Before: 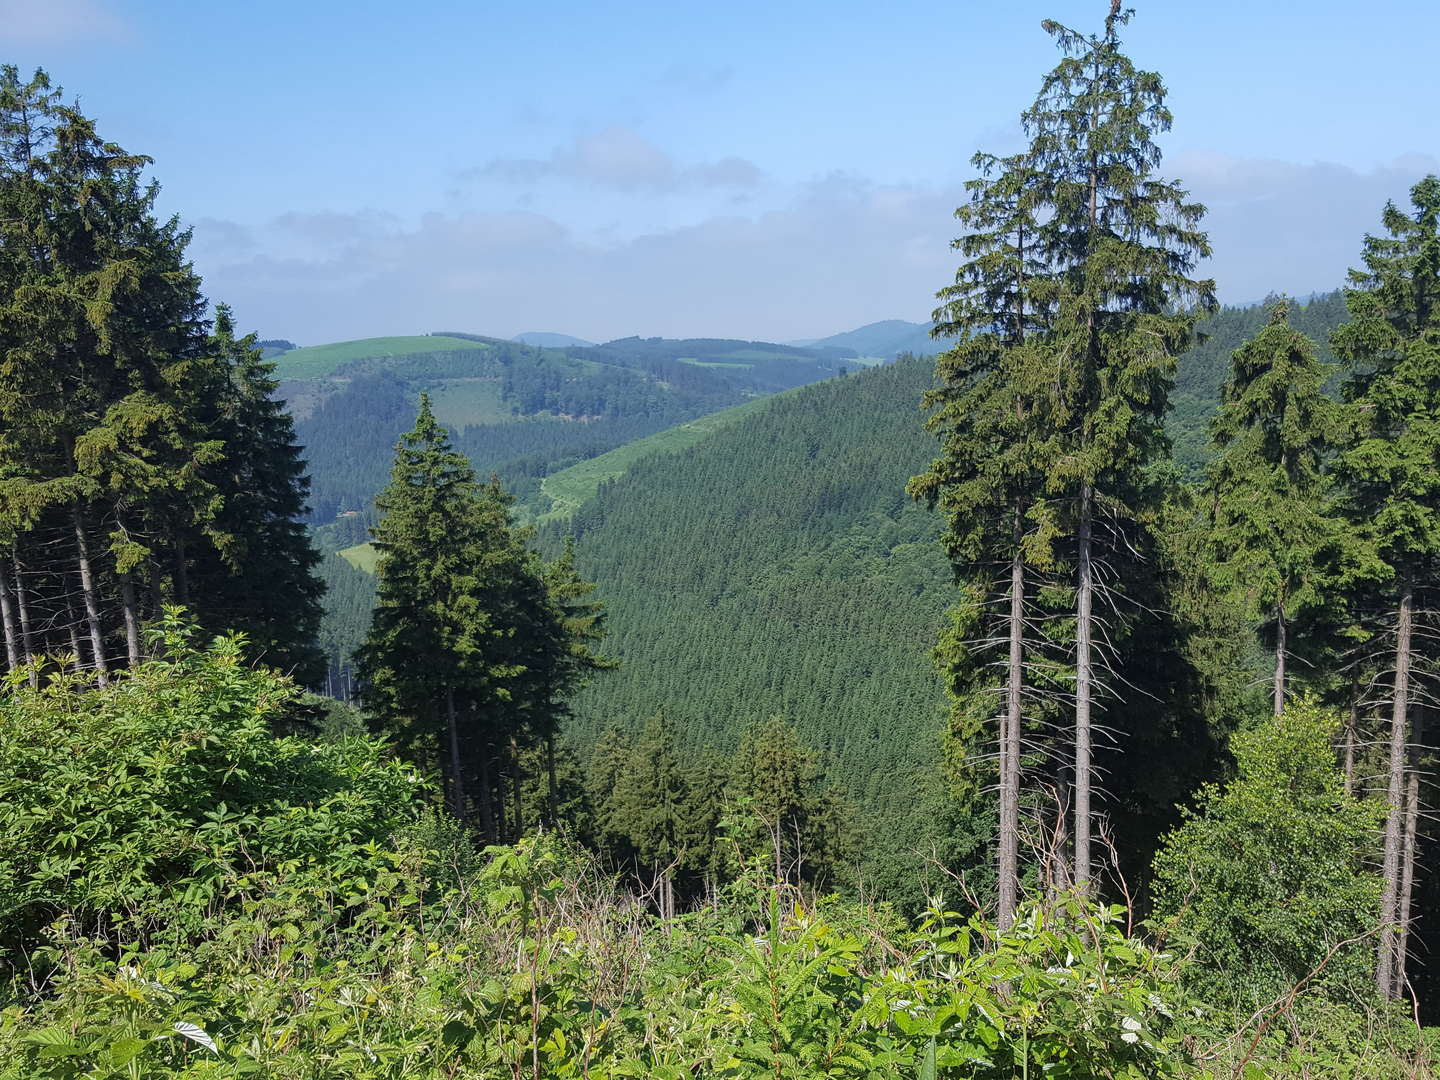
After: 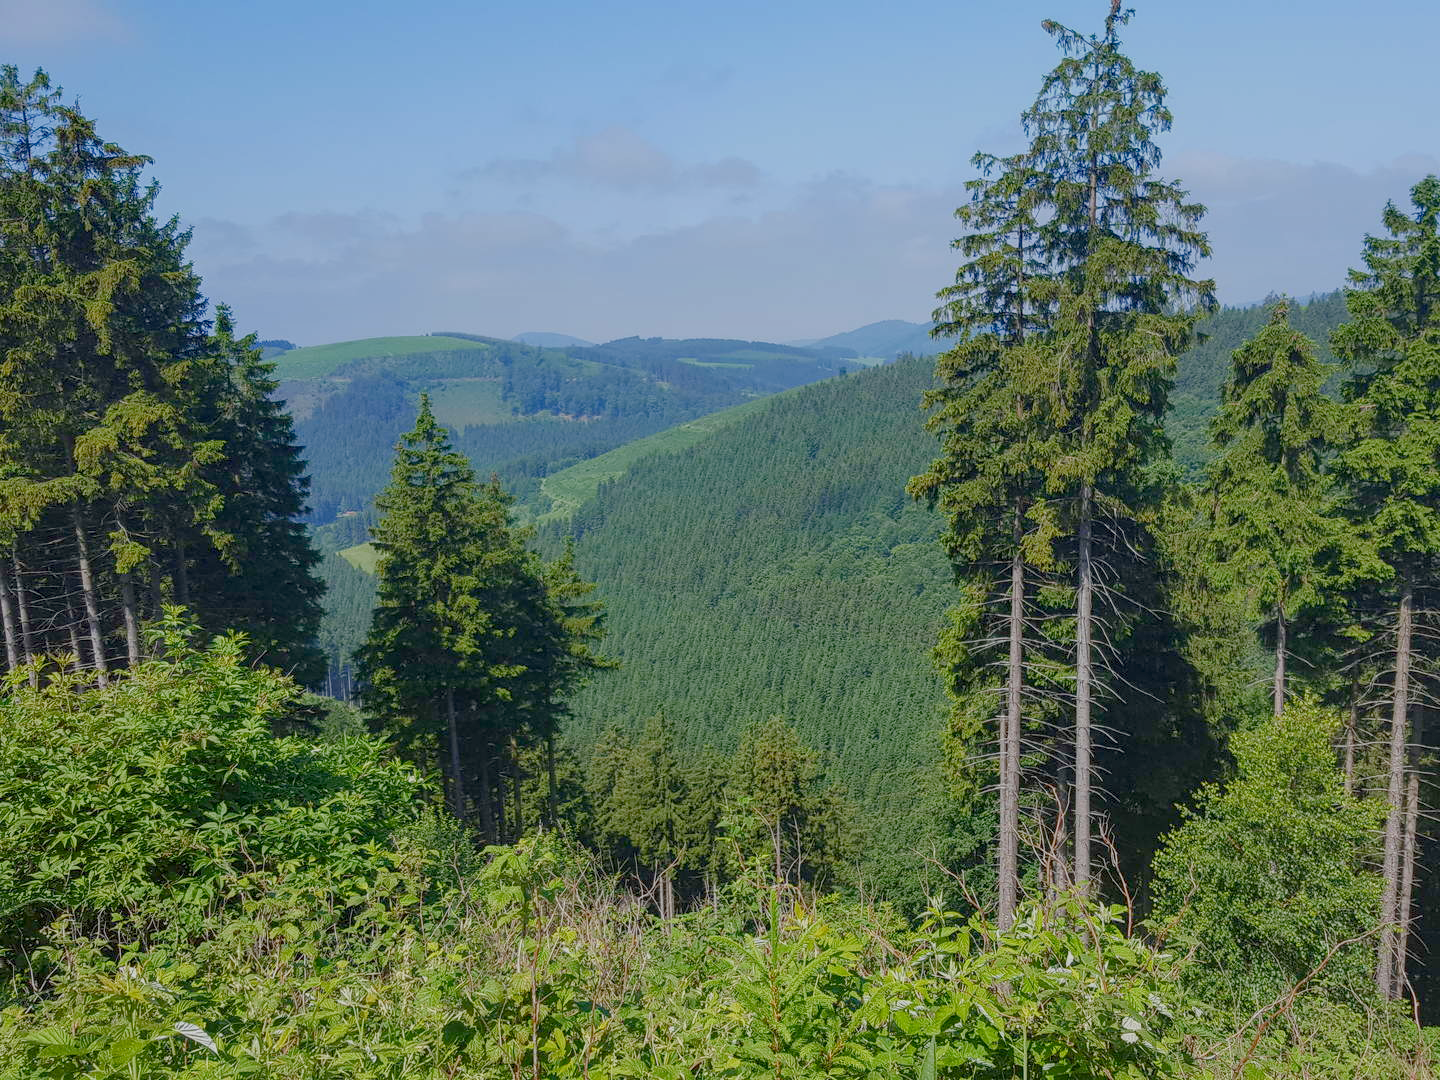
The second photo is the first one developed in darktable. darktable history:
local contrast: on, module defaults
color balance rgb: shadows lift › chroma 0.893%, shadows lift › hue 114.48°, perceptual saturation grading › global saturation 20%, perceptual saturation grading › highlights -25.602%, perceptual saturation grading › shadows 25.758%, contrast -29.816%
